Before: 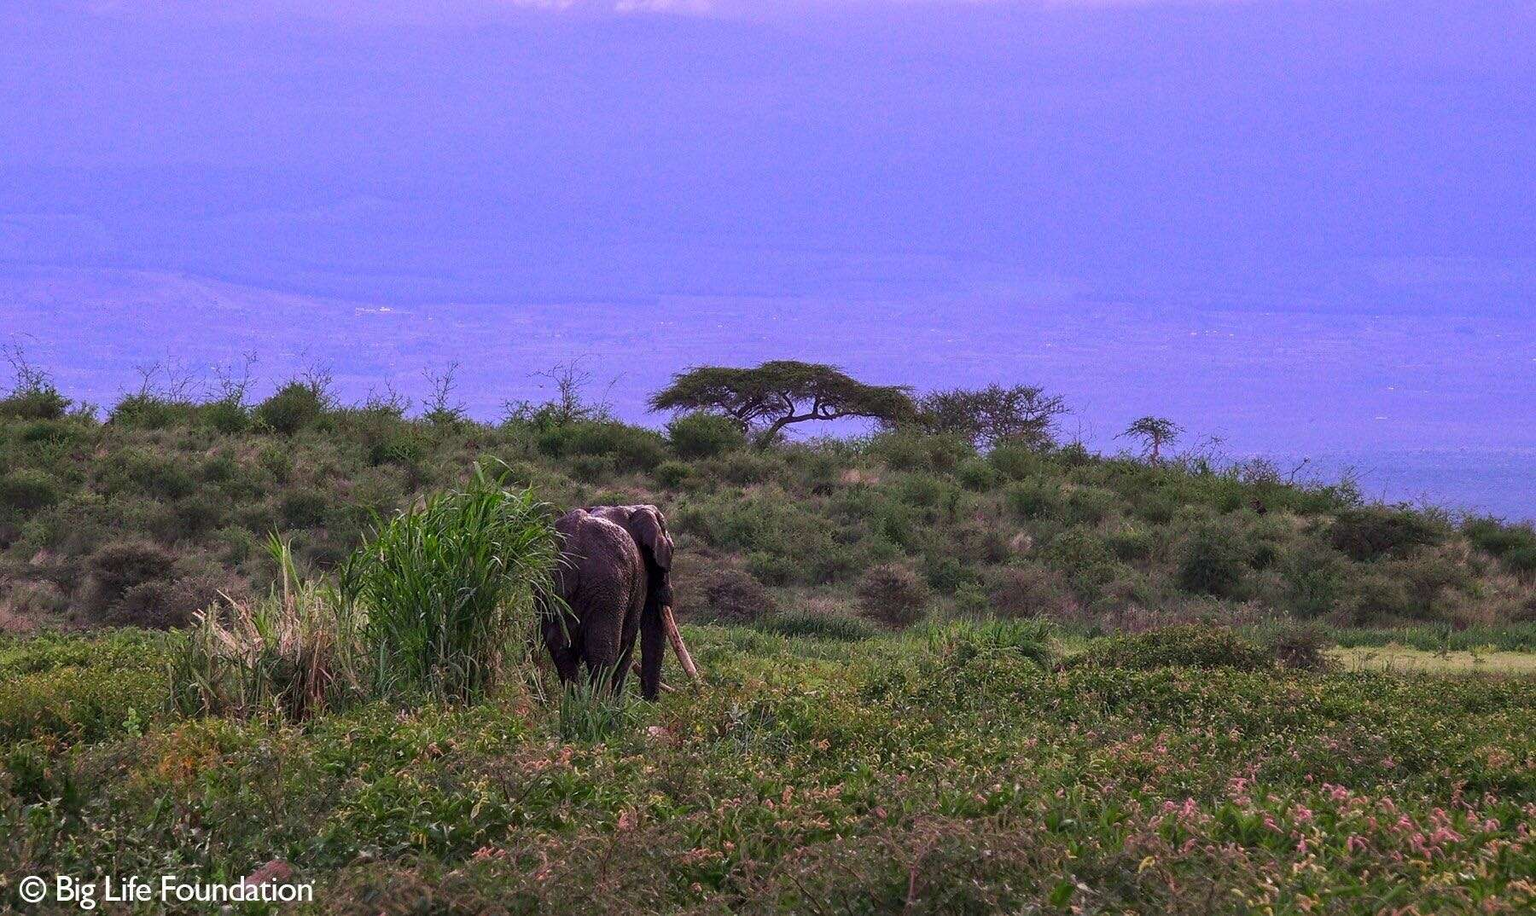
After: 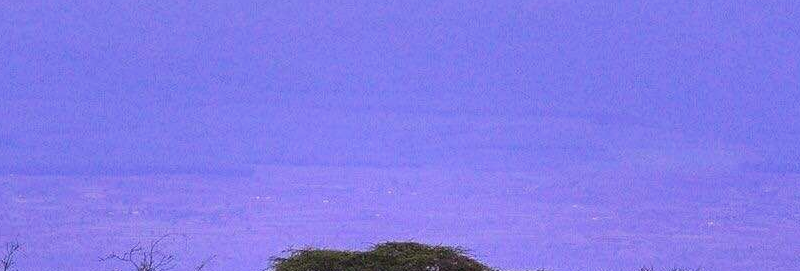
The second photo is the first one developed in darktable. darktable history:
color correction: highlights b* 2.9
crop: left 28.825%, top 16.864%, right 26.731%, bottom 57.818%
shadows and highlights: shadows 20.87, highlights -81.7, soften with gaussian
